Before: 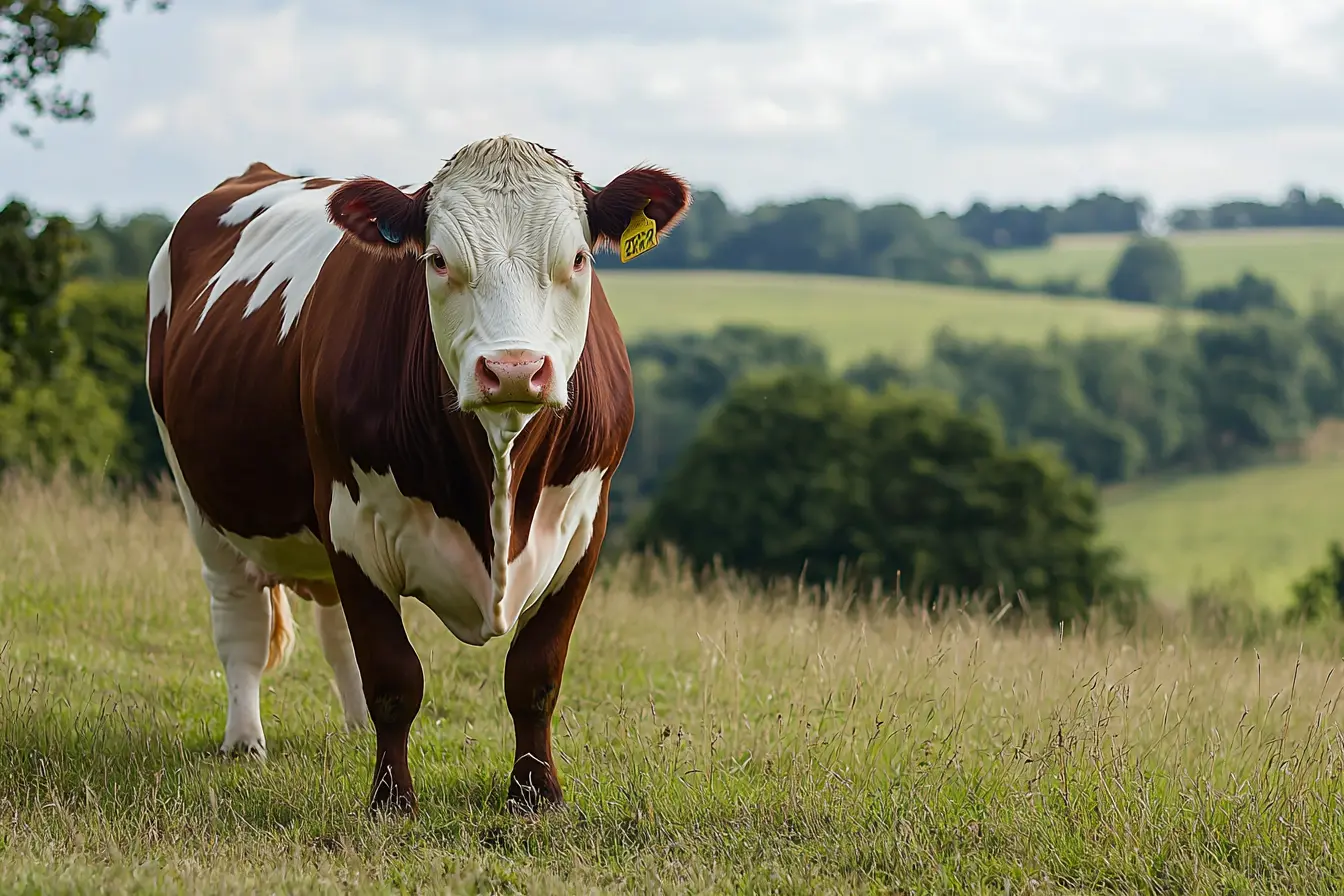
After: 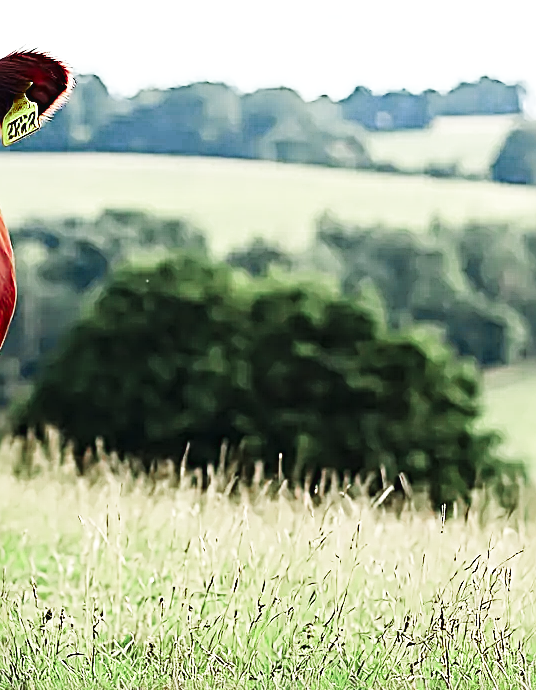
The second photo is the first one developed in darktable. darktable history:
crop: left 46.014%, top 13.169%, right 14.056%, bottom 9.818%
tone equalizer: -8 EV -0.433 EV, -7 EV -0.406 EV, -6 EV -0.344 EV, -5 EV -0.24 EV, -3 EV 0.235 EV, -2 EV 0.338 EV, -1 EV 0.366 EV, +0 EV 0.439 EV, edges refinement/feathering 500, mask exposure compensation -1.57 EV, preserve details no
sharpen: radius 3.74, amount 0.92
color zones: curves: ch0 [(0, 0.466) (0.128, 0.466) (0.25, 0.5) (0.375, 0.456) (0.5, 0.5) (0.625, 0.5) (0.737, 0.652) (0.875, 0.5)]; ch1 [(0, 0.603) (0.125, 0.618) (0.261, 0.348) (0.372, 0.353) (0.497, 0.363) (0.611, 0.45) (0.731, 0.427) (0.875, 0.518) (0.998, 0.652)]; ch2 [(0, 0.559) (0.125, 0.451) (0.253, 0.564) (0.37, 0.578) (0.5, 0.466) (0.625, 0.471) (0.731, 0.471) (0.88, 0.485)]
base curve: curves: ch0 [(0, 0.003) (0.001, 0.002) (0.006, 0.004) (0.02, 0.022) (0.048, 0.086) (0.094, 0.234) (0.162, 0.431) (0.258, 0.629) (0.385, 0.8) (0.548, 0.918) (0.751, 0.988) (1, 1)], preserve colors none
